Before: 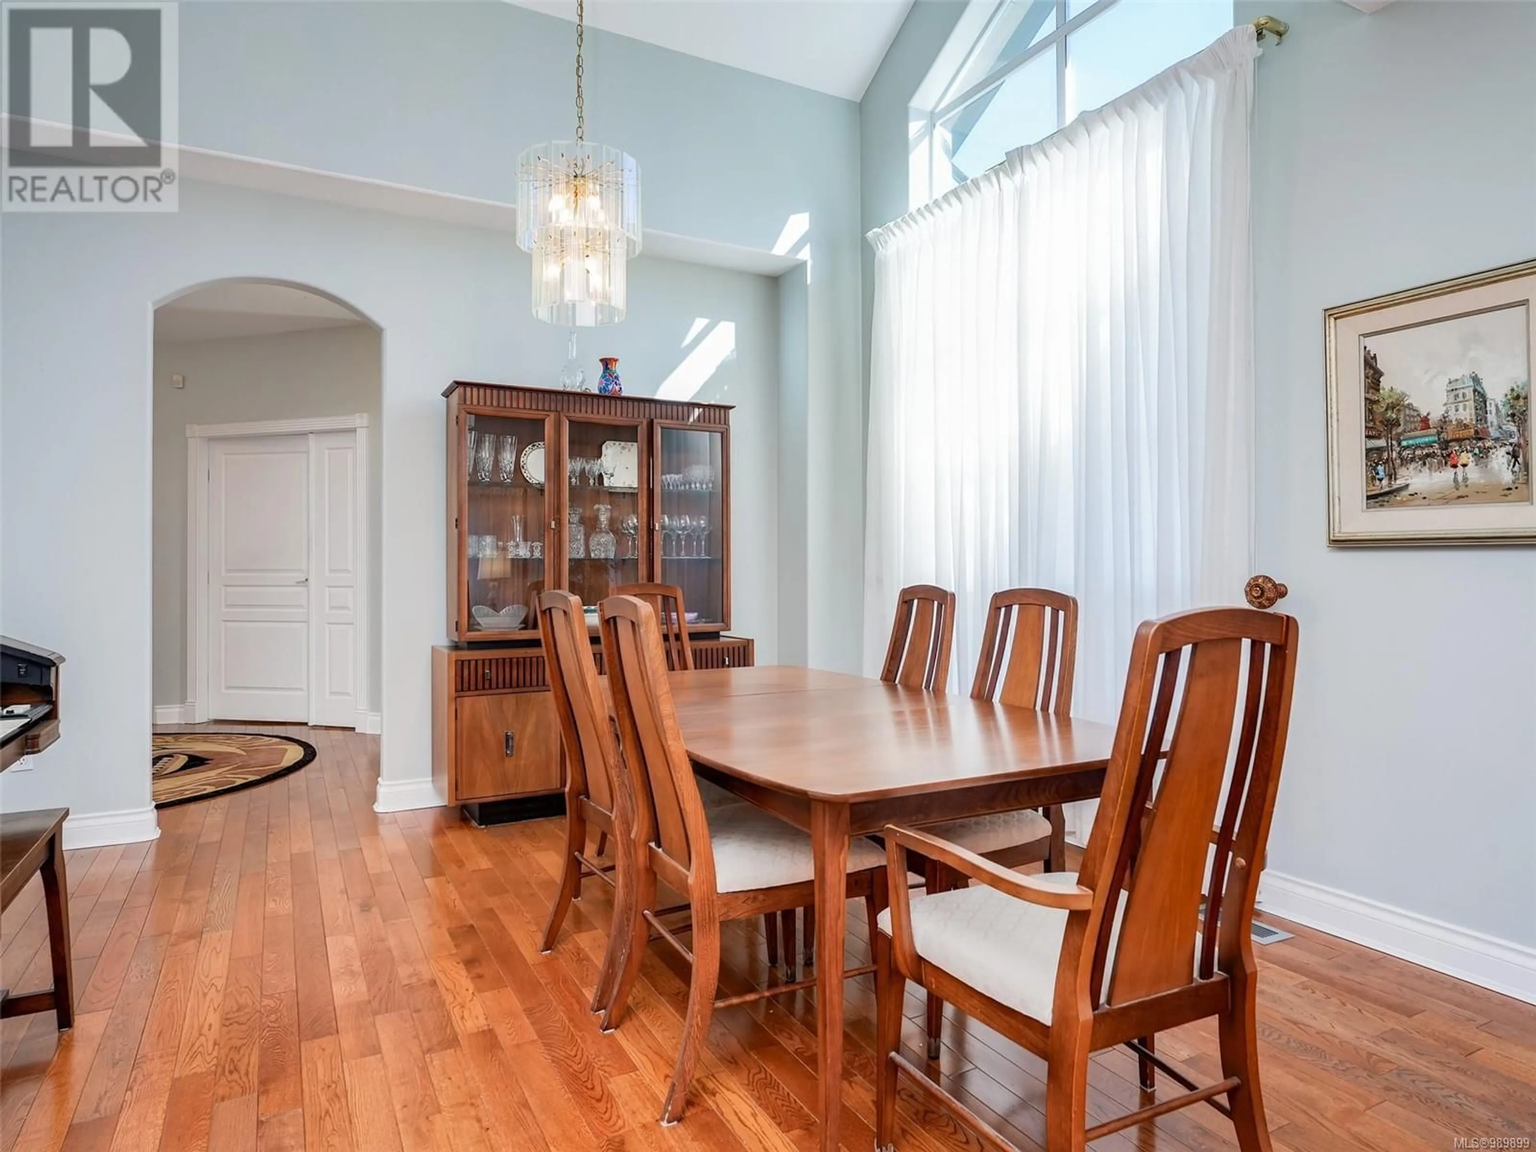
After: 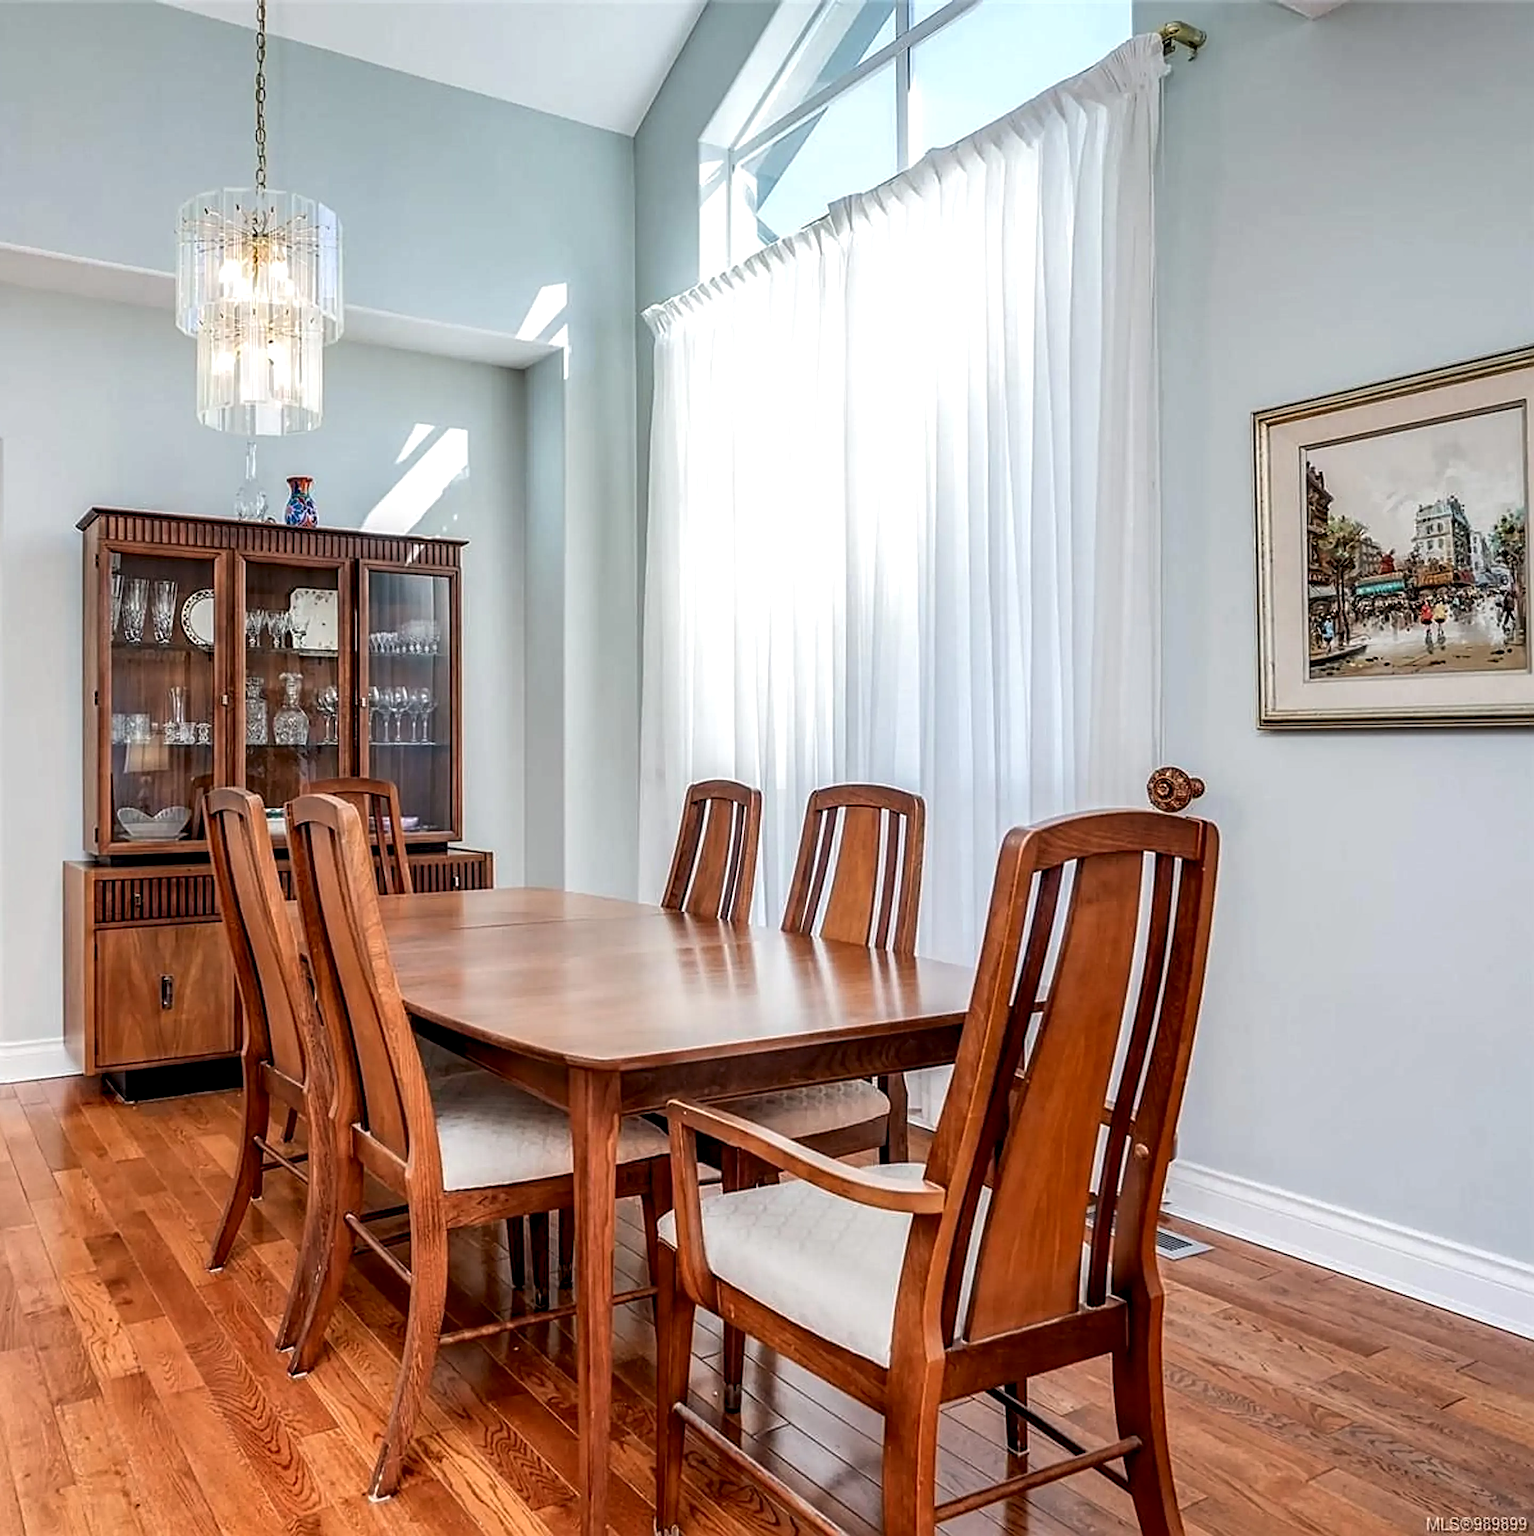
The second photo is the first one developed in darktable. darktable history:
crop and rotate: left 25.049%
local contrast: highlights 23%, detail 150%
color correction: highlights b* -0.005
sharpen: radius 3.951
